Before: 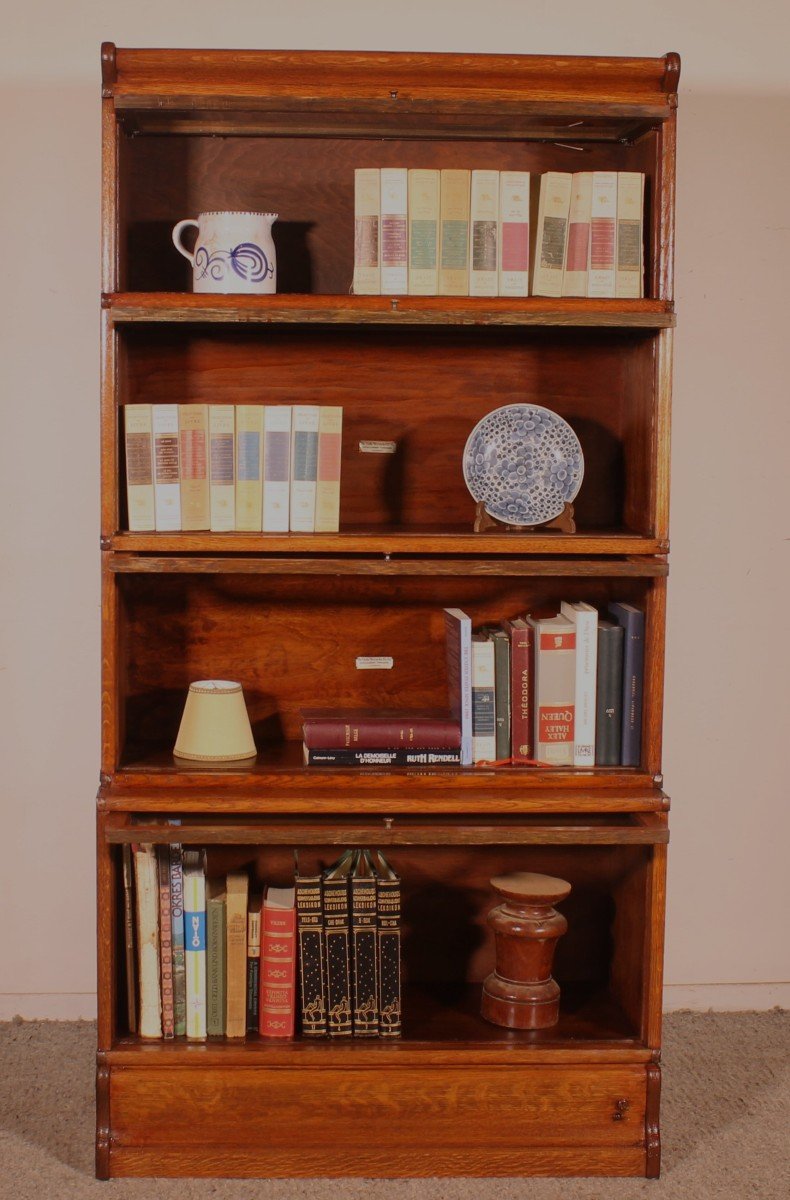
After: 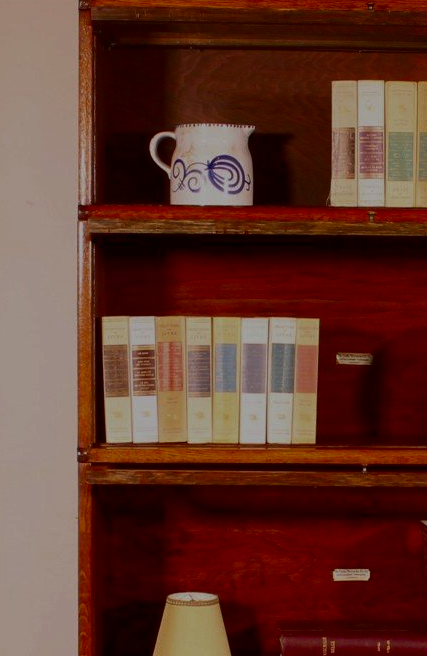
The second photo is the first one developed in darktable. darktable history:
crop and rotate: left 3.022%, top 7.395%, right 42.806%, bottom 37.908%
contrast brightness saturation: contrast 0.129, brightness -0.237, saturation 0.145
